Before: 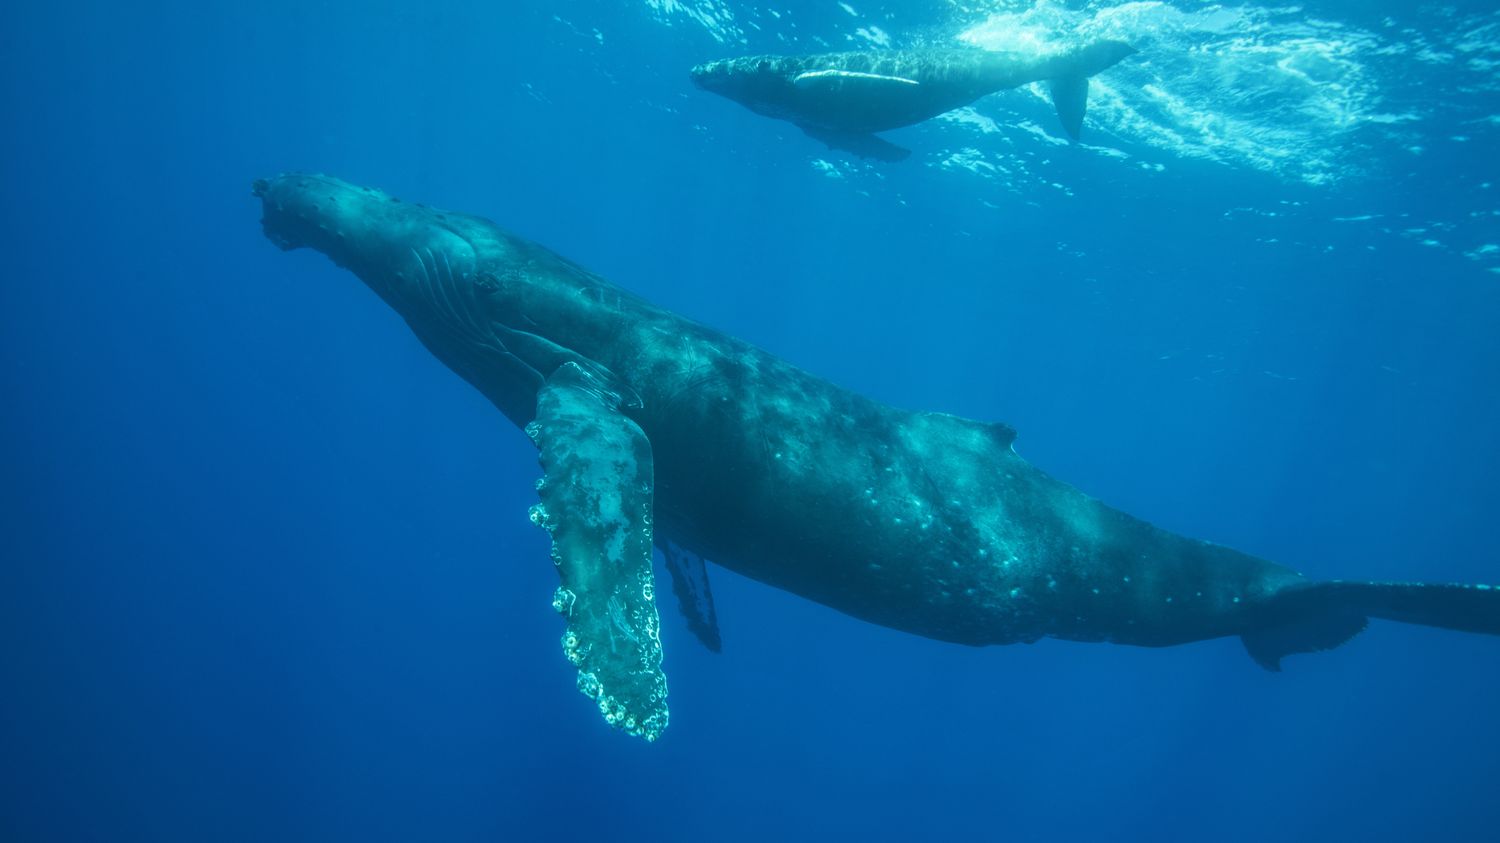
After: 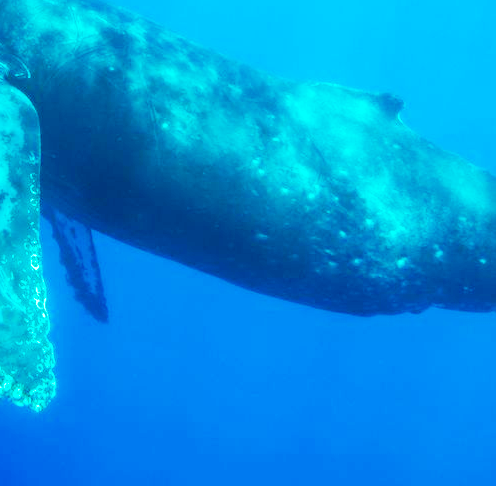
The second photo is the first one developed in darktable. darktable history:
crop: left 40.878%, top 39.176%, right 25.993%, bottom 3.081%
base curve: curves: ch0 [(0, 0) (0.007, 0.004) (0.027, 0.03) (0.046, 0.07) (0.207, 0.54) (0.442, 0.872) (0.673, 0.972) (1, 1)], preserve colors none
color balance rgb: perceptual saturation grading › global saturation 10%, global vibrance 20%
